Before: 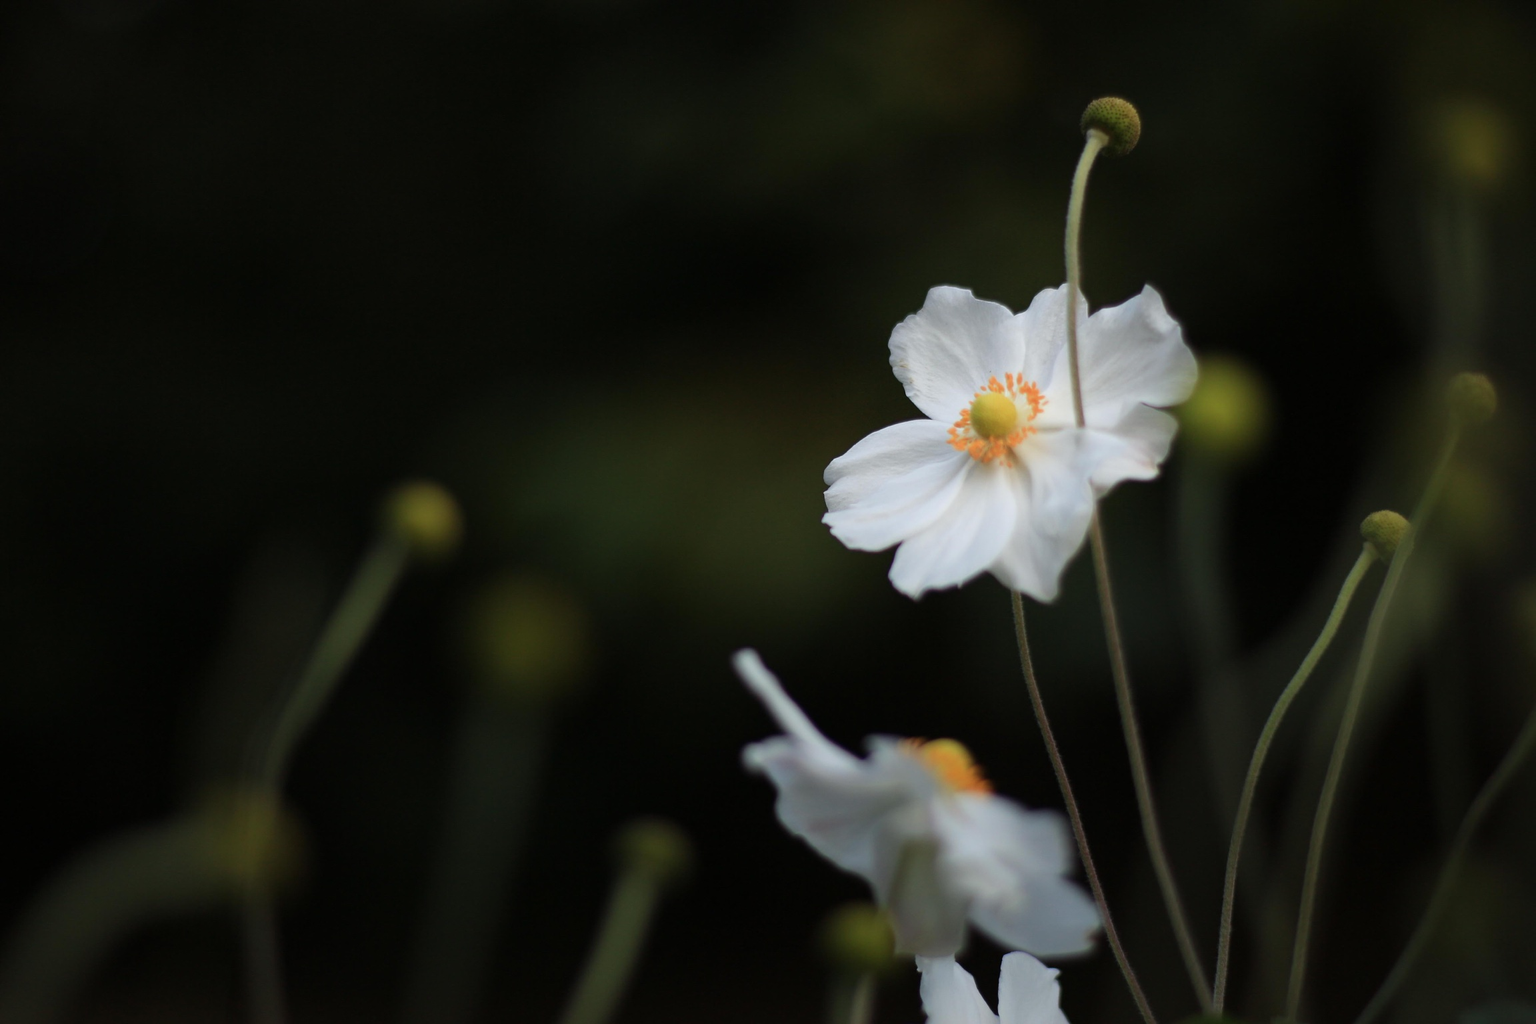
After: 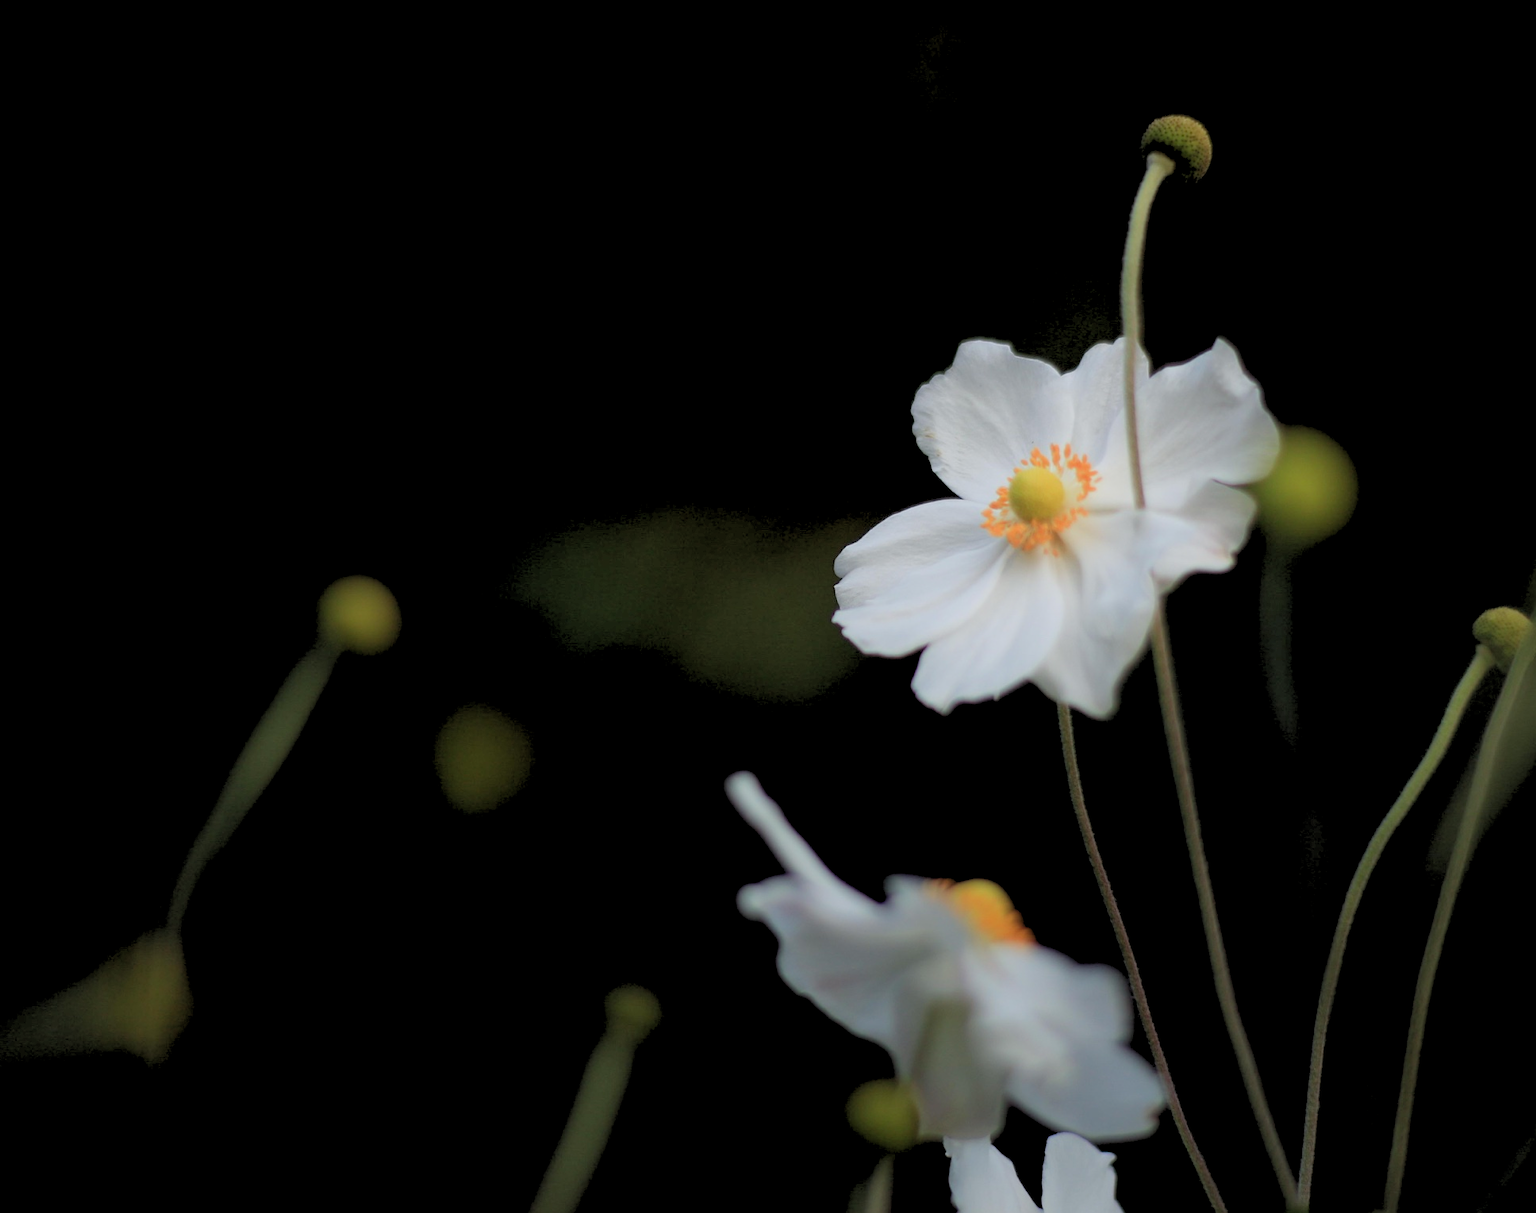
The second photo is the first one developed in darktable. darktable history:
rgb levels: preserve colors sum RGB, levels [[0.038, 0.433, 0.934], [0, 0.5, 1], [0, 0.5, 1]]
crop: left 8.026%, right 7.374%
